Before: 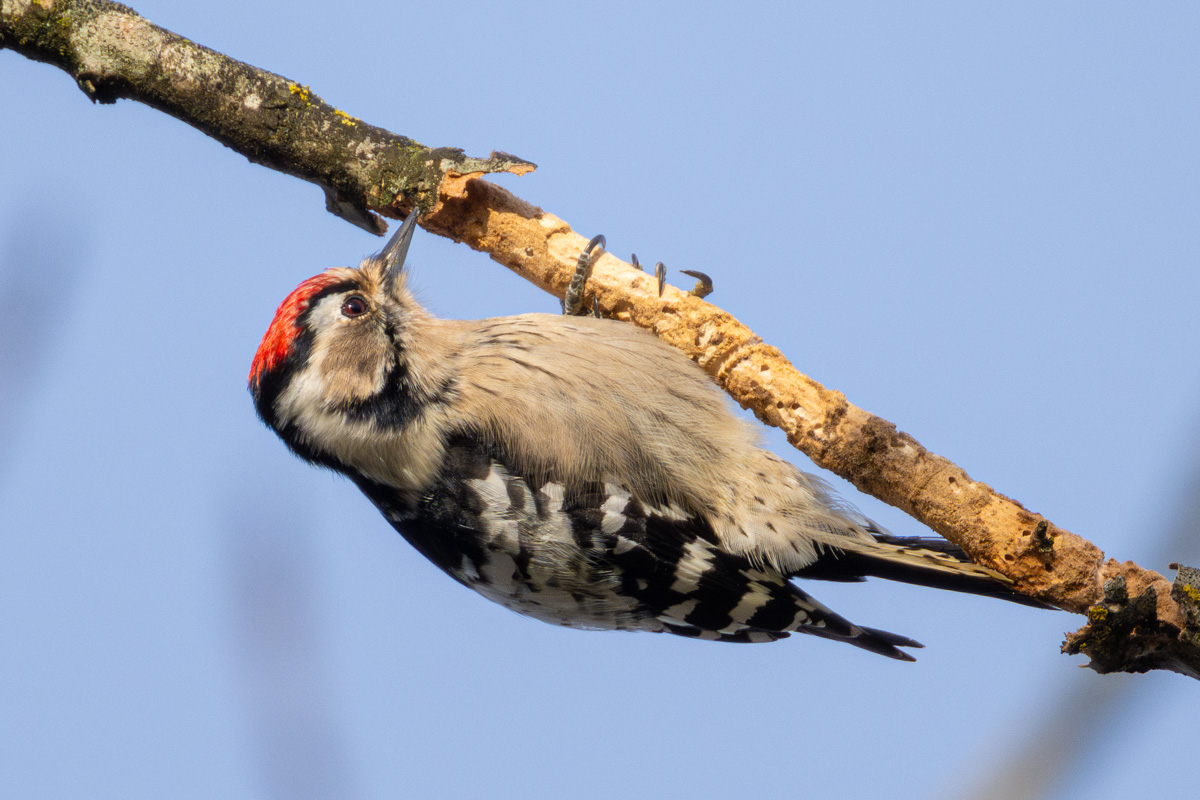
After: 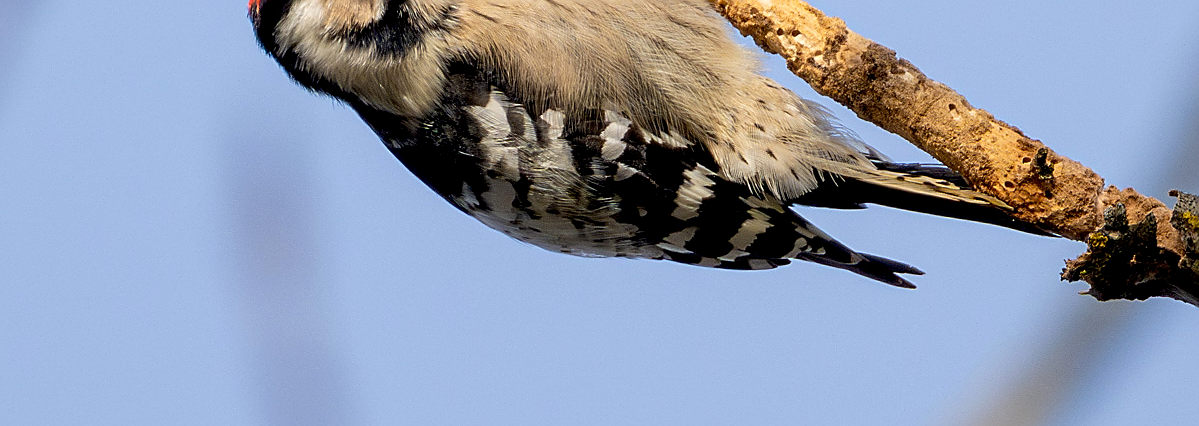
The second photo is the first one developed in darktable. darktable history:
exposure: black level correction 0.01, exposure 0.012 EV, compensate exposure bias true, compensate highlight preservation false
crop and rotate: top 46.746%, right 0.077%
sharpen: radius 1.368, amount 1.247, threshold 0.701
